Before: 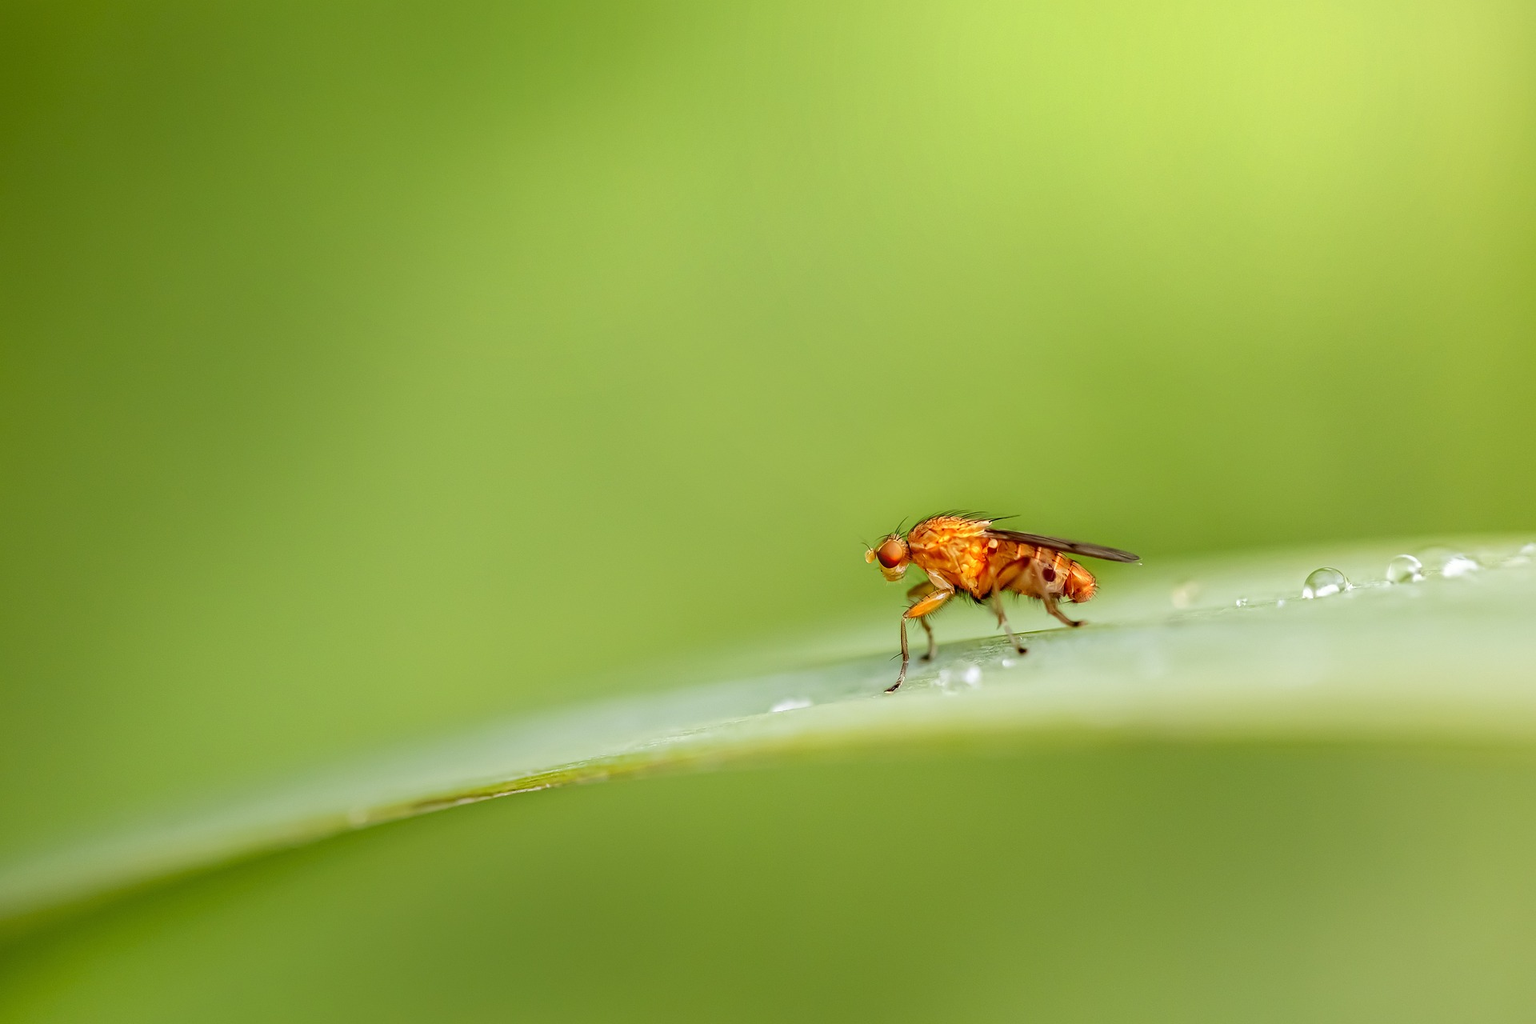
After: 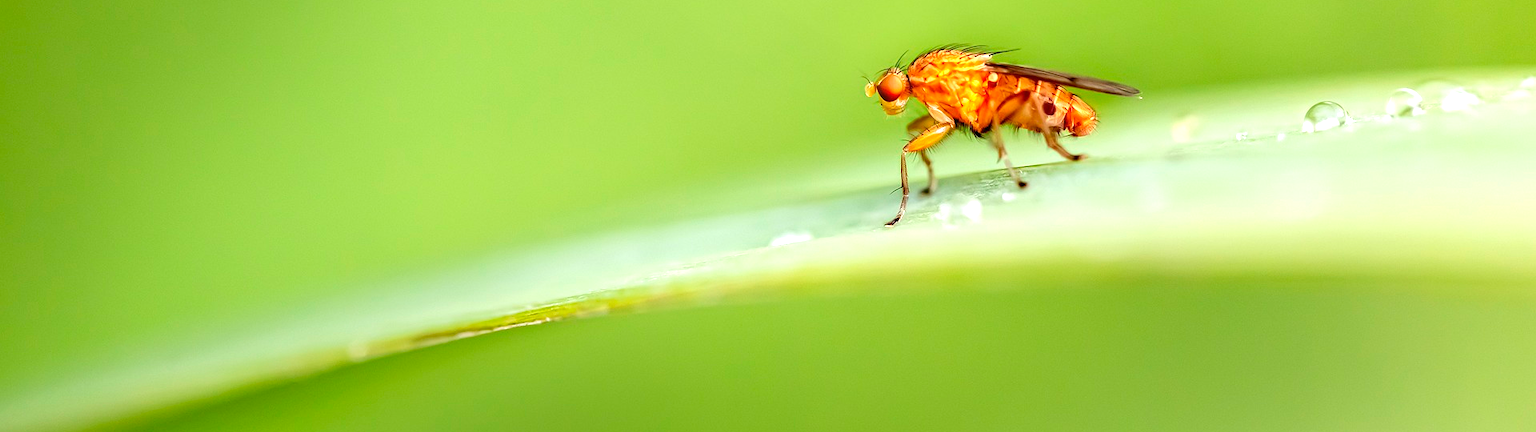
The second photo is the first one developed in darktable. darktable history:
crop: top 45.551%, bottom 12.262%
exposure: black level correction 0, exposure 0.7 EV, compensate exposure bias true, compensate highlight preservation false
